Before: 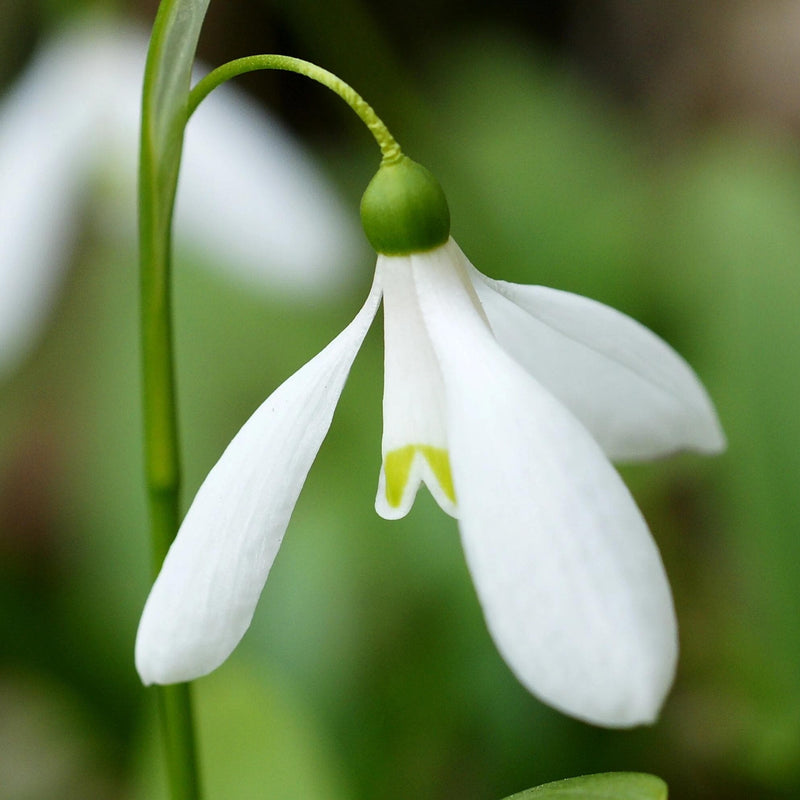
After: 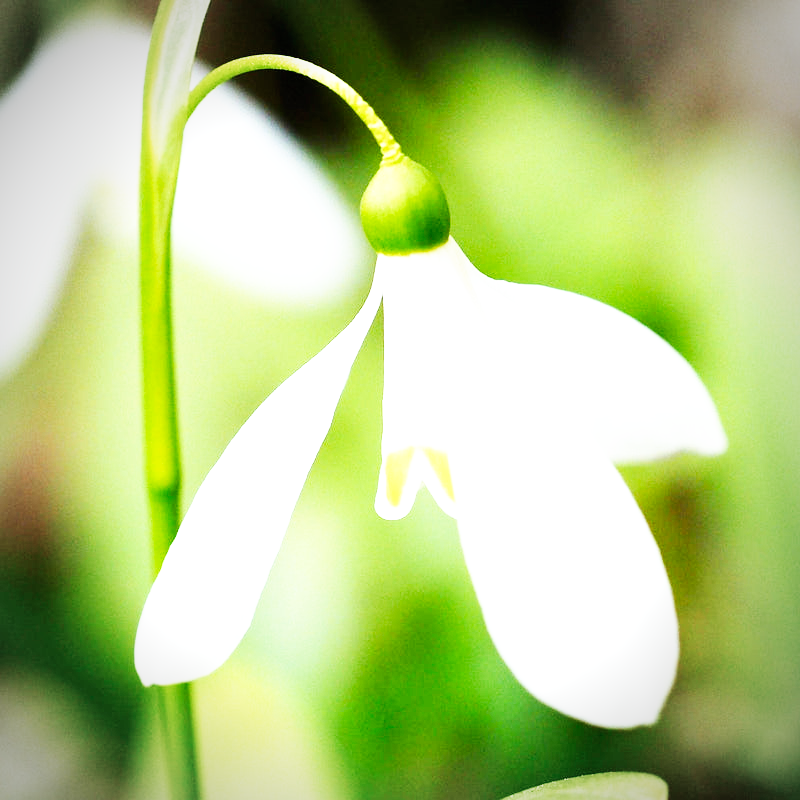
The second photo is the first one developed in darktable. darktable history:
base curve: curves: ch0 [(0, 0) (0.007, 0.004) (0.027, 0.03) (0.046, 0.07) (0.207, 0.54) (0.442, 0.872) (0.673, 0.972) (1, 1)], preserve colors none
exposure: black level correction 0, exposure 1.1 EV, compensate exposure bias true, compensate highlight preservation false
vignetting: on, module defaults
